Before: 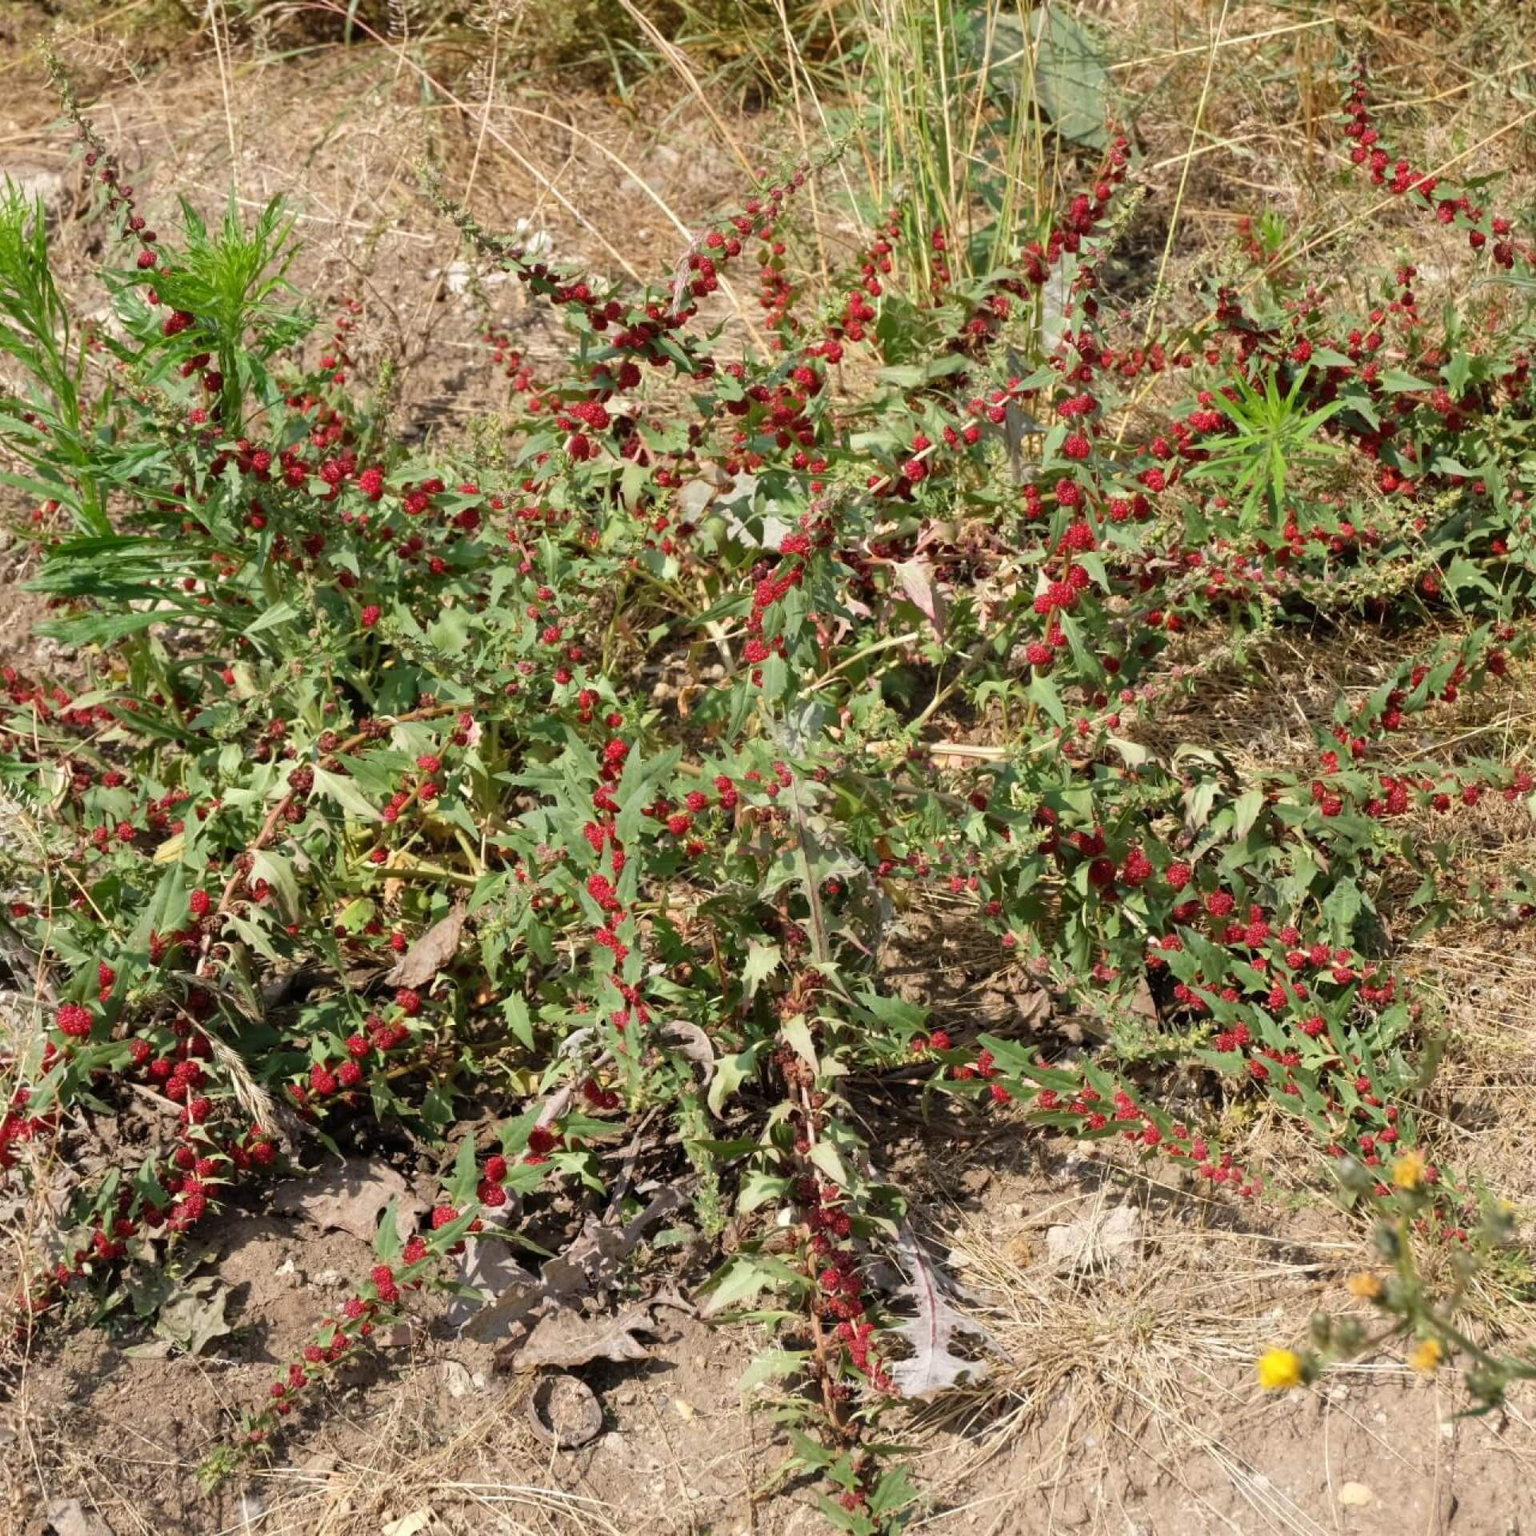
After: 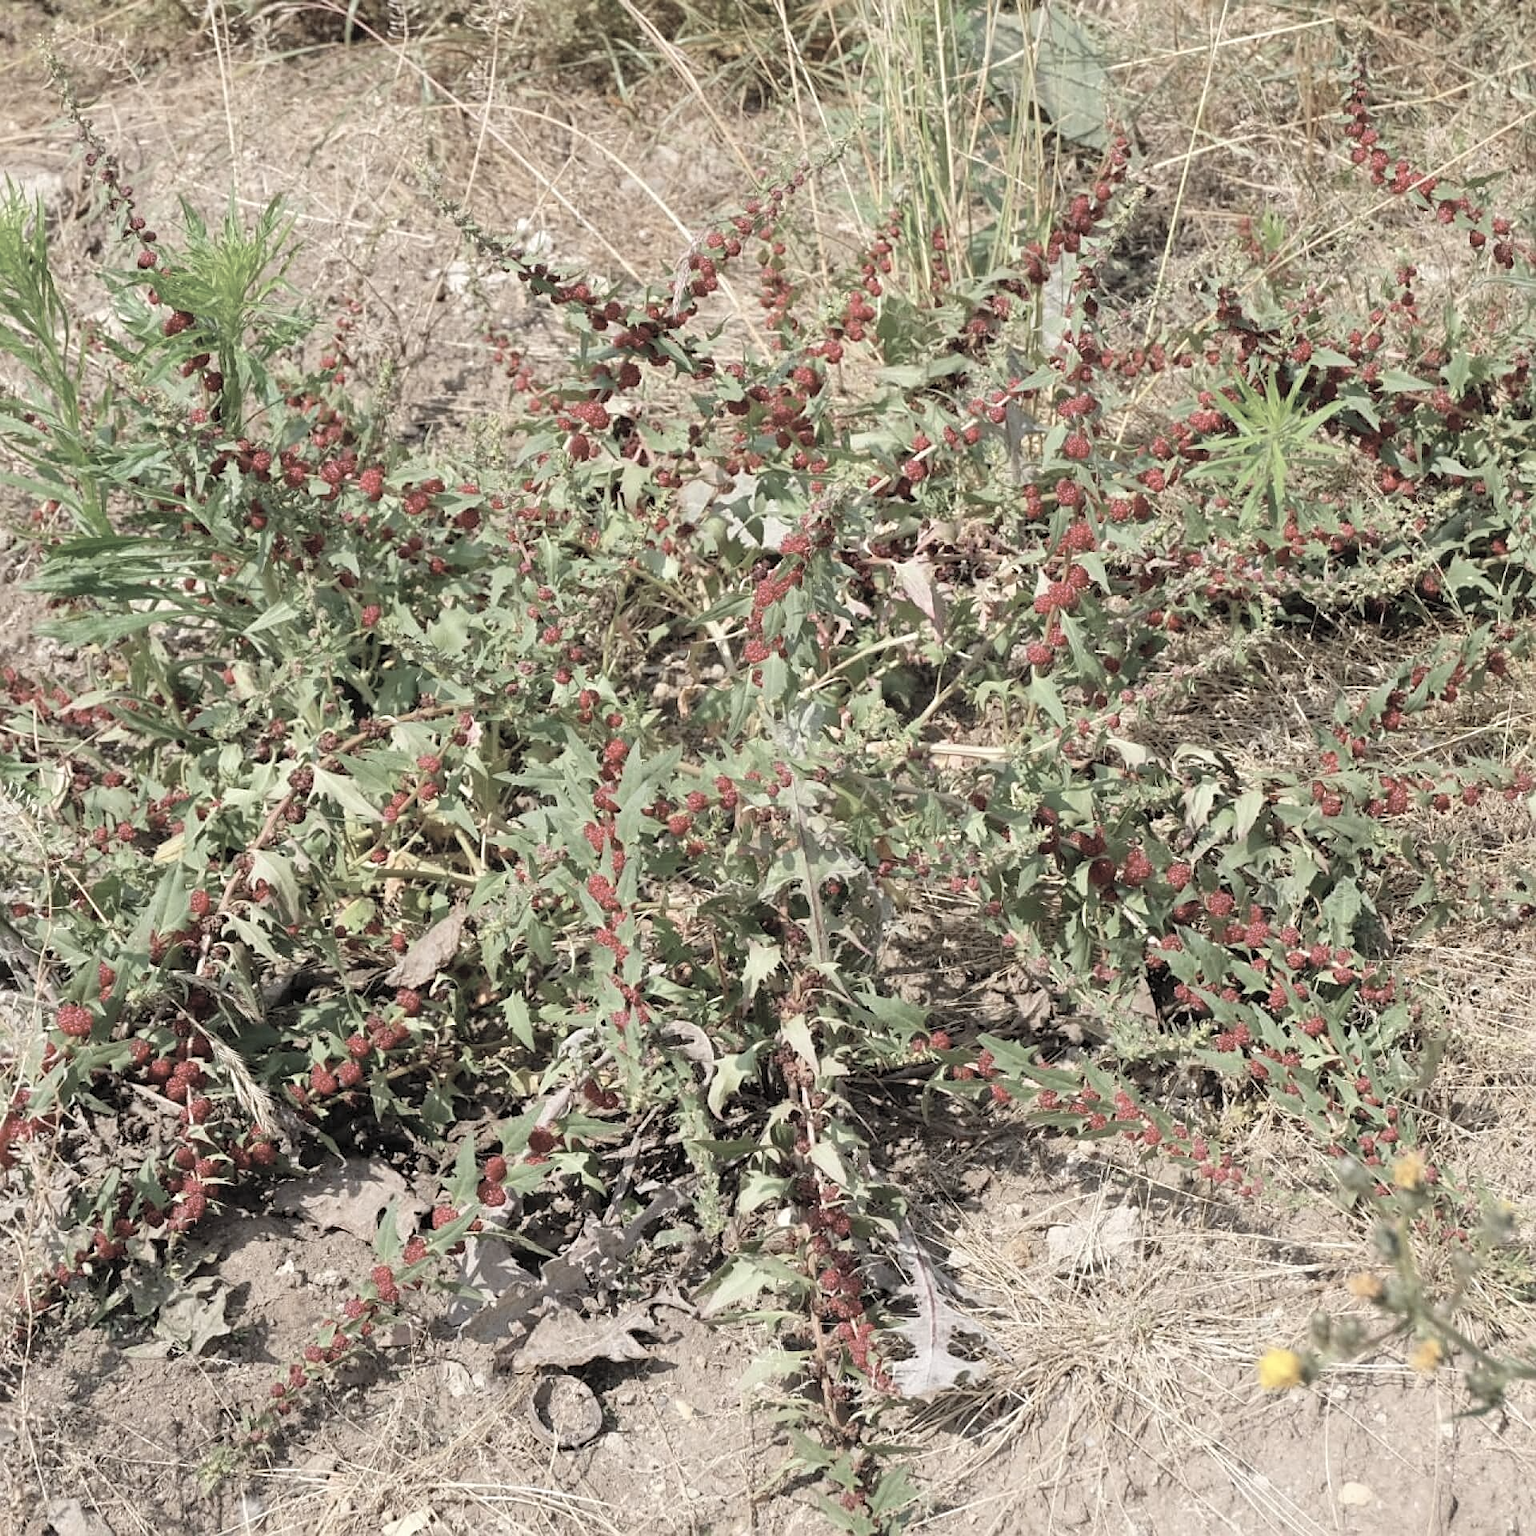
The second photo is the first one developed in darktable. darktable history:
sharpen: on, module defaults
contrast brightness saturation: brightness 0.188, saturation -0.503
